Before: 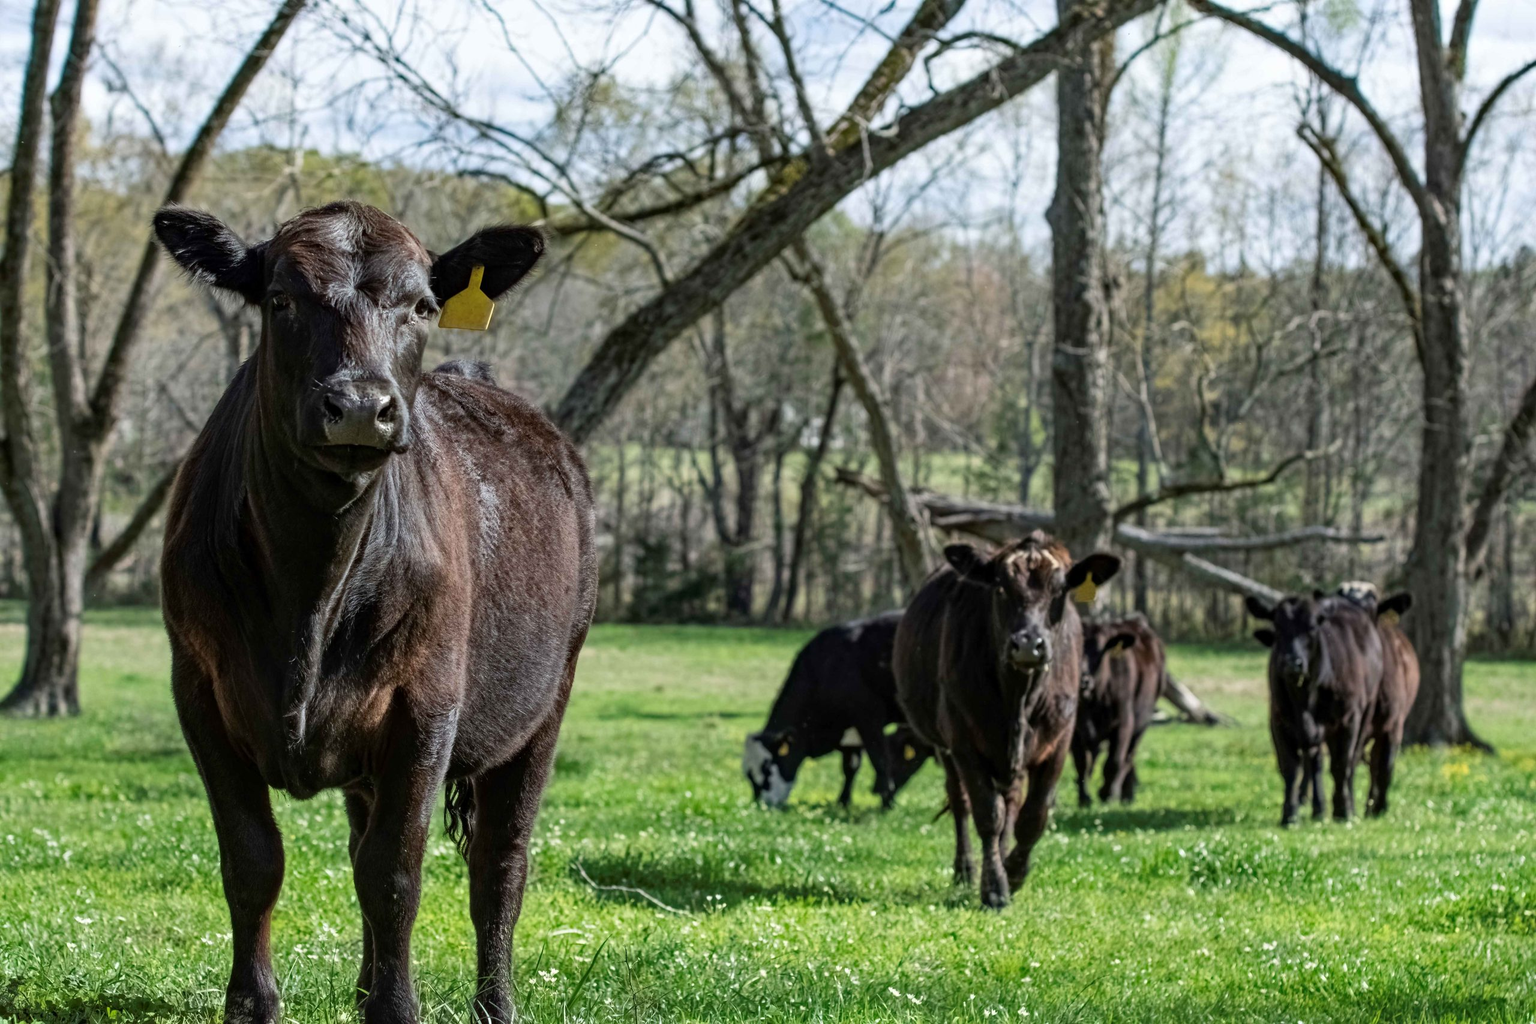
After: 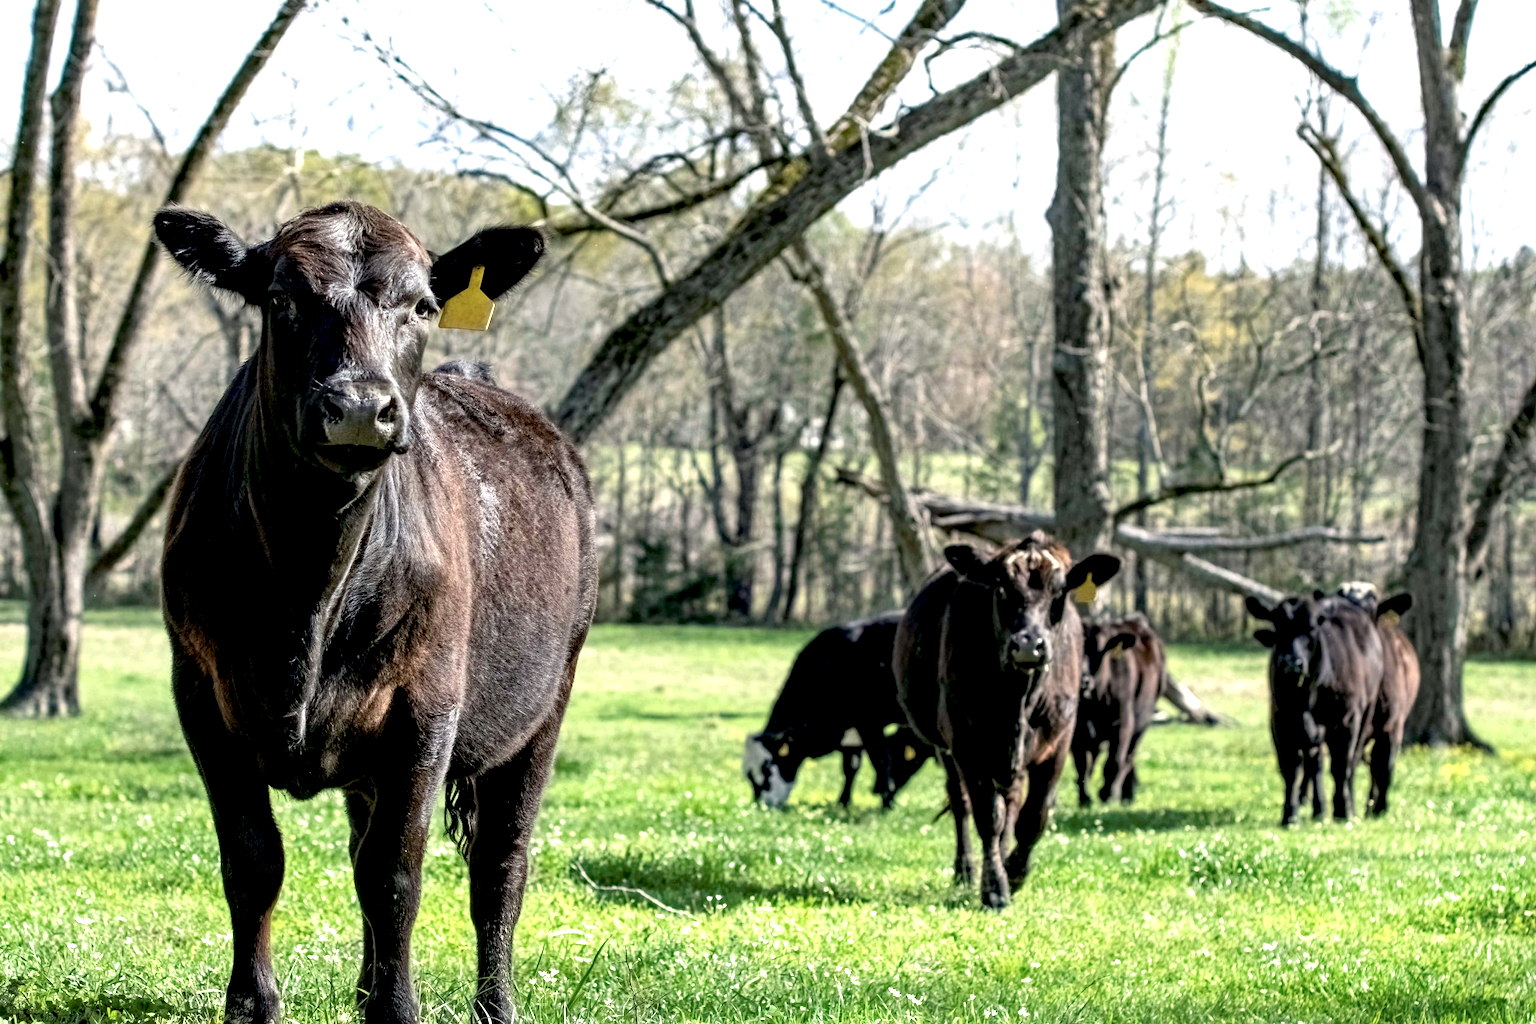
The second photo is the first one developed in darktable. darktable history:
exposure: black level correction 0.008, exposure 0.981 EV, compensate exposure bias true, compensate highlight preservation false
color correction: highlights a* 2.81, highlights b* 5.01, shadows a* -2.66, shadows b* -4.85, saturation 0.819
